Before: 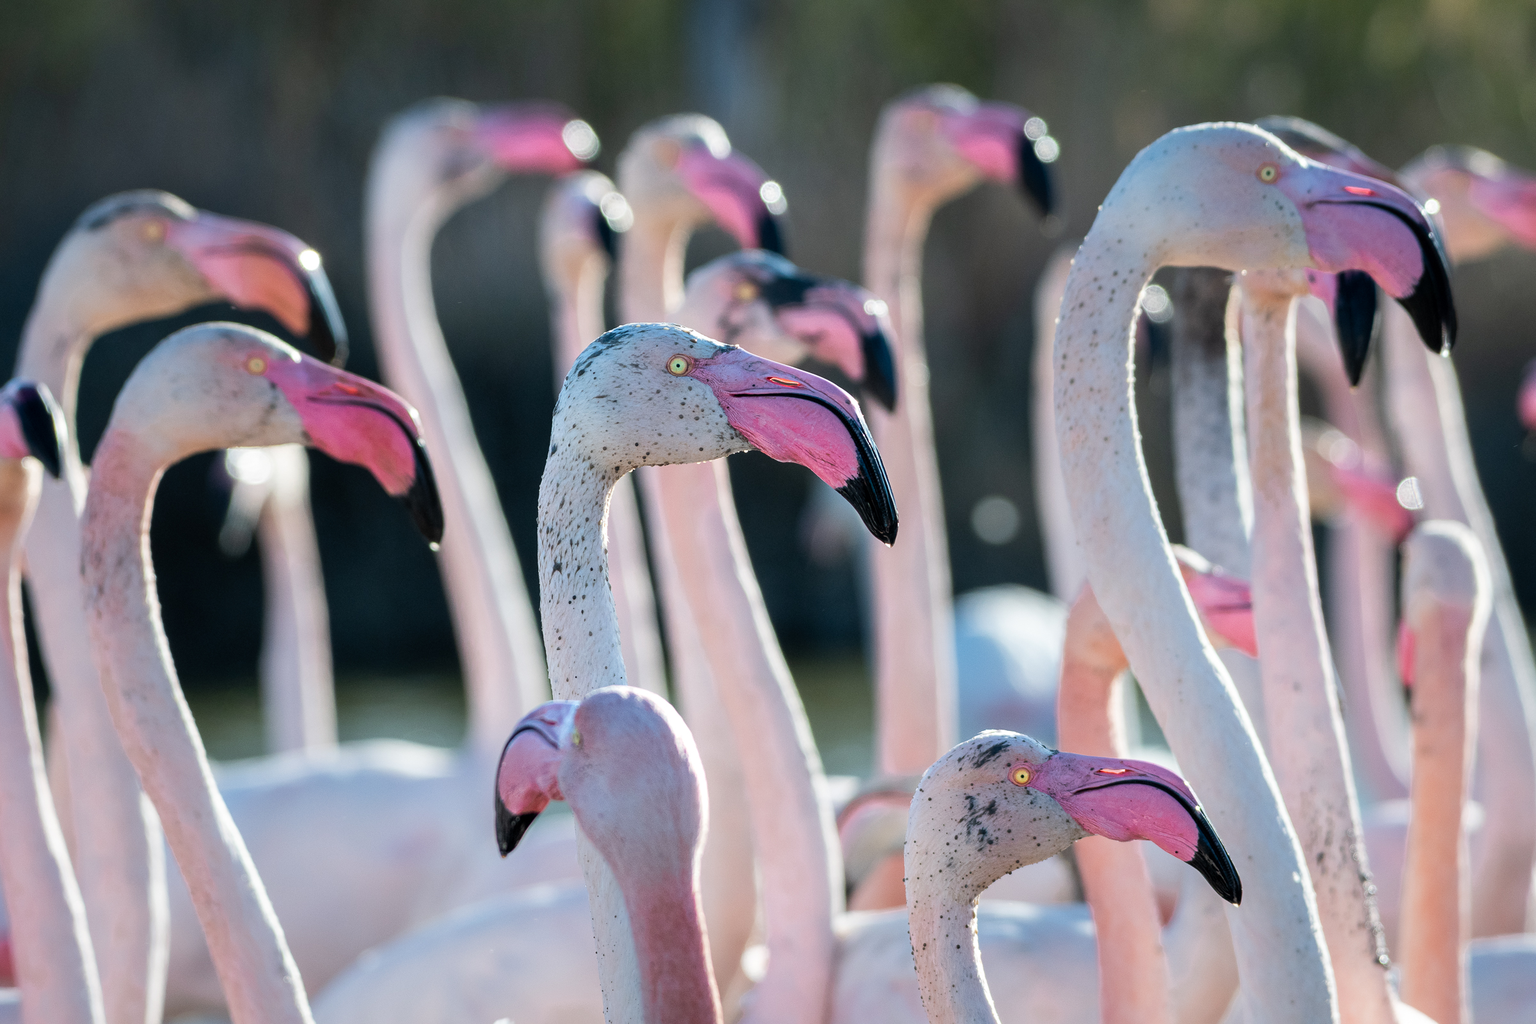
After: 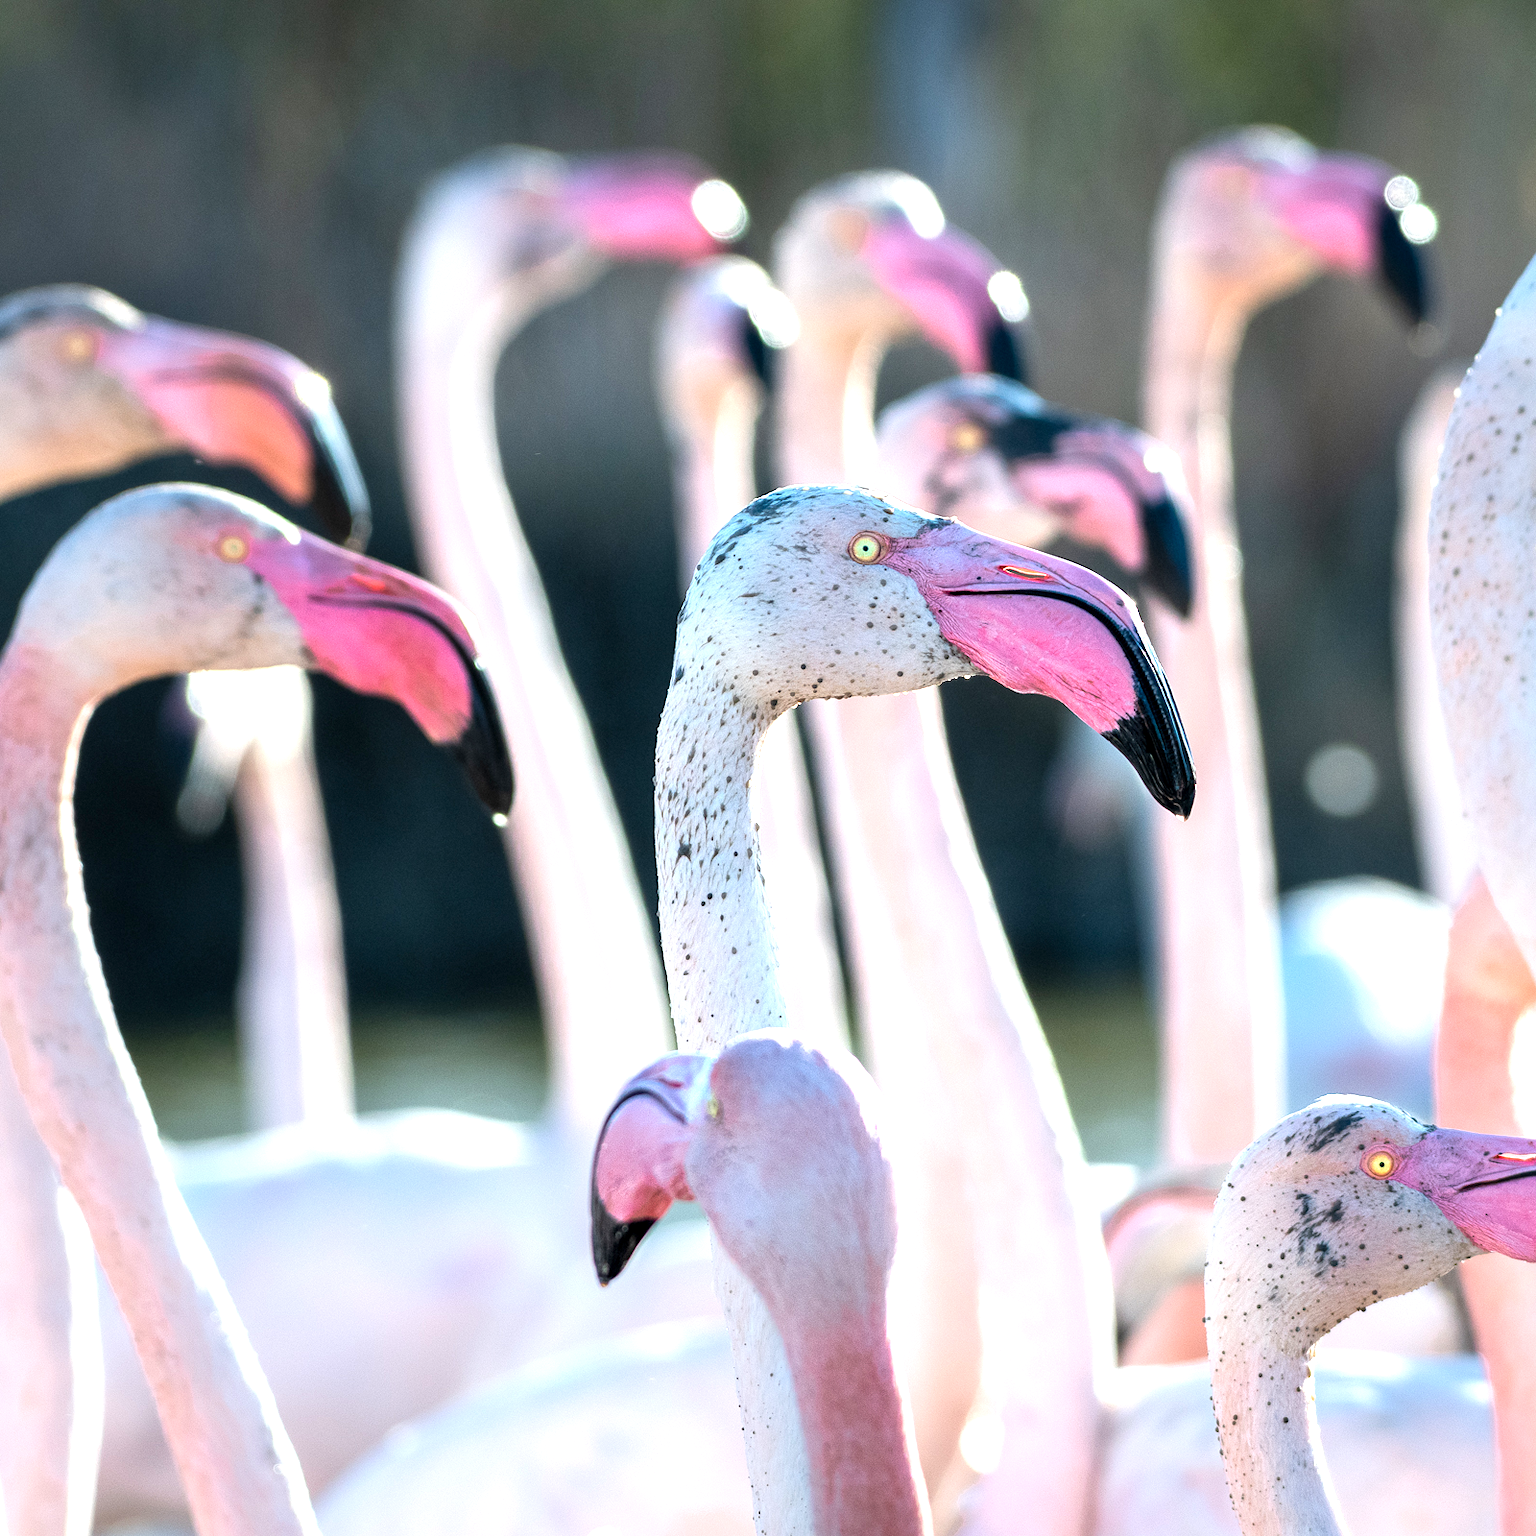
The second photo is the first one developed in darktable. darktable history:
crop and rotate: left 6.617%, right 26.717%
exposure: black level correction 0.001, exposure 0.955 EV, compensate exposure bias true, compensate highlight preservation false
white balance: red 1, blue 1
